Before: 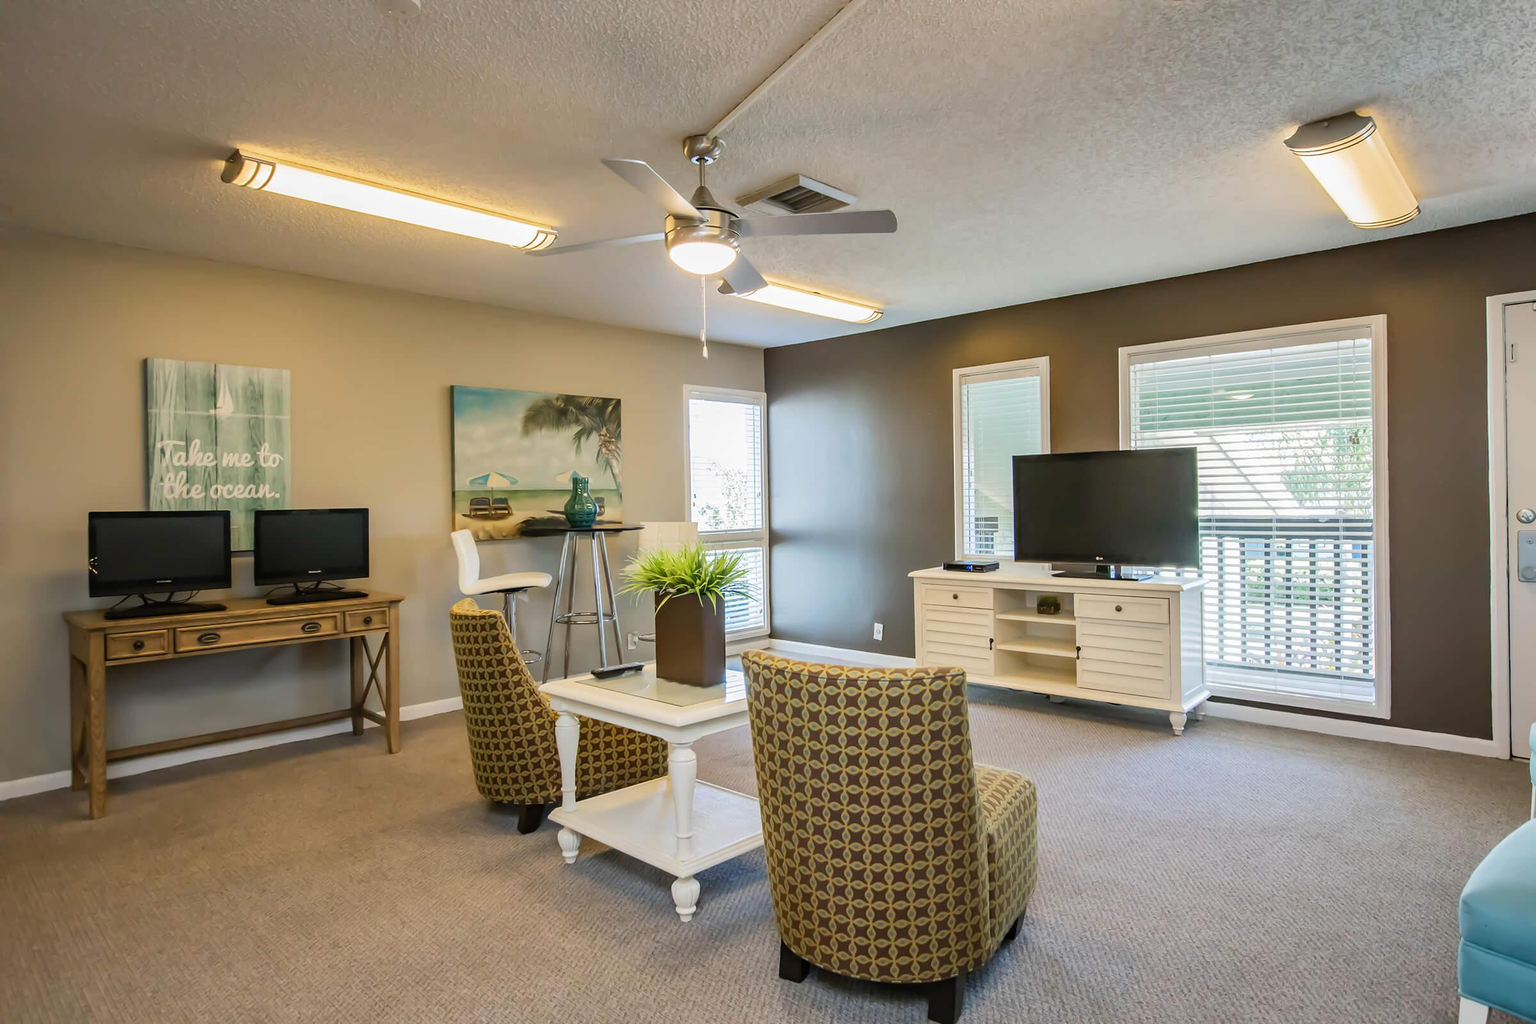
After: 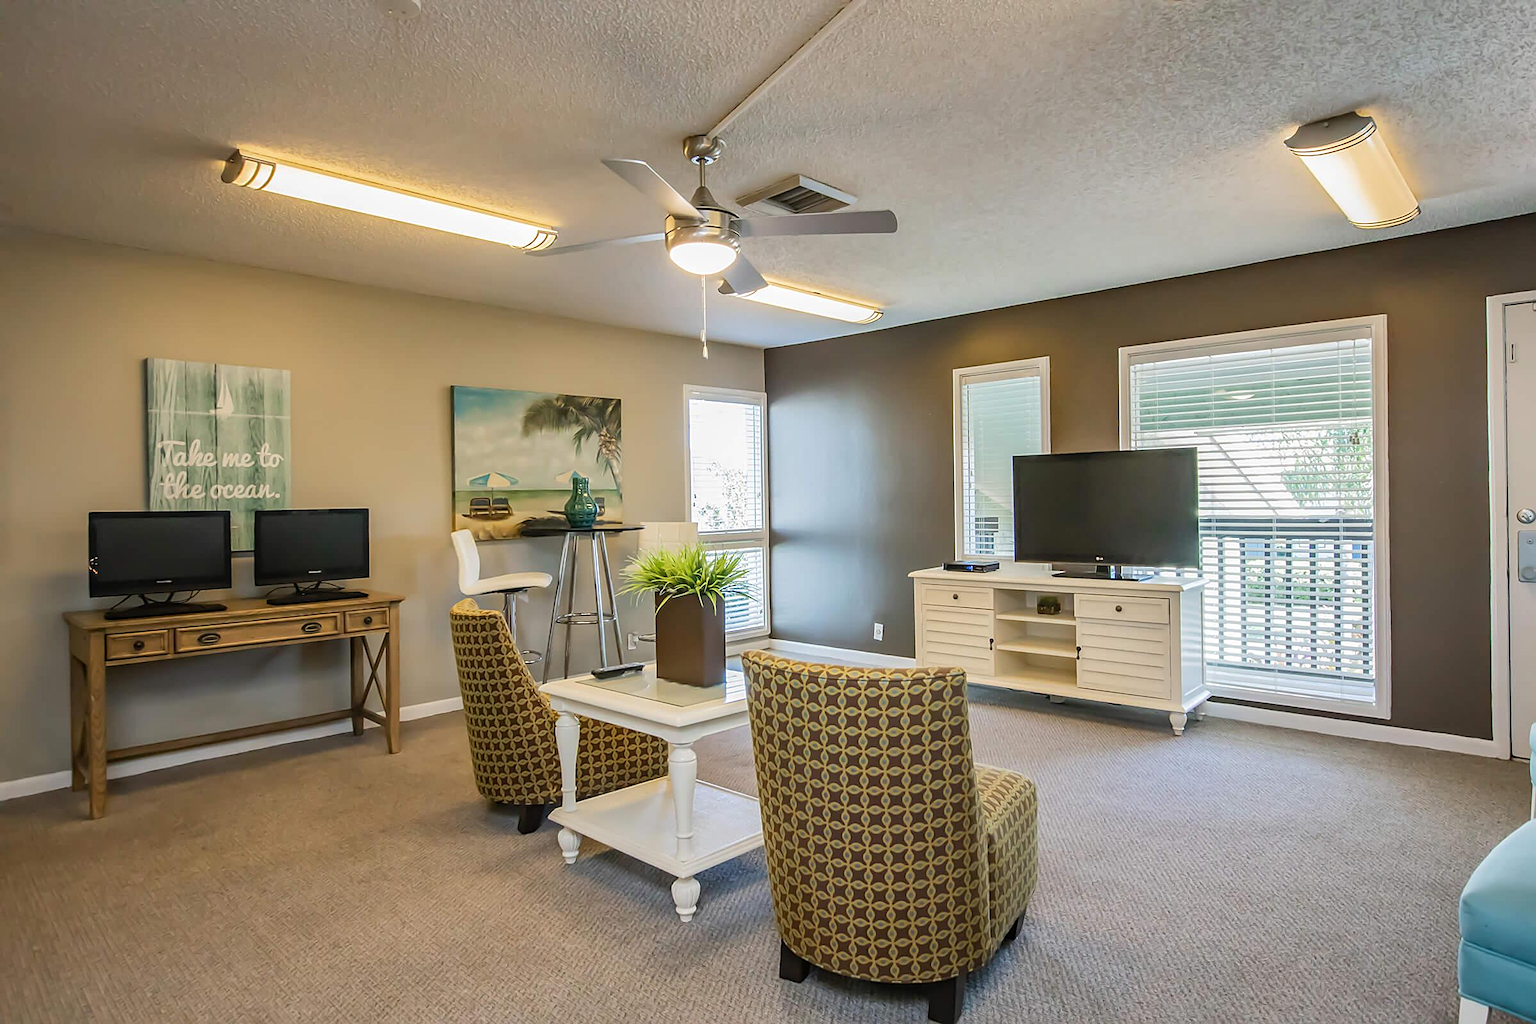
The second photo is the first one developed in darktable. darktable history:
local contrast: detail 110%
sharpen: amount 0.495
